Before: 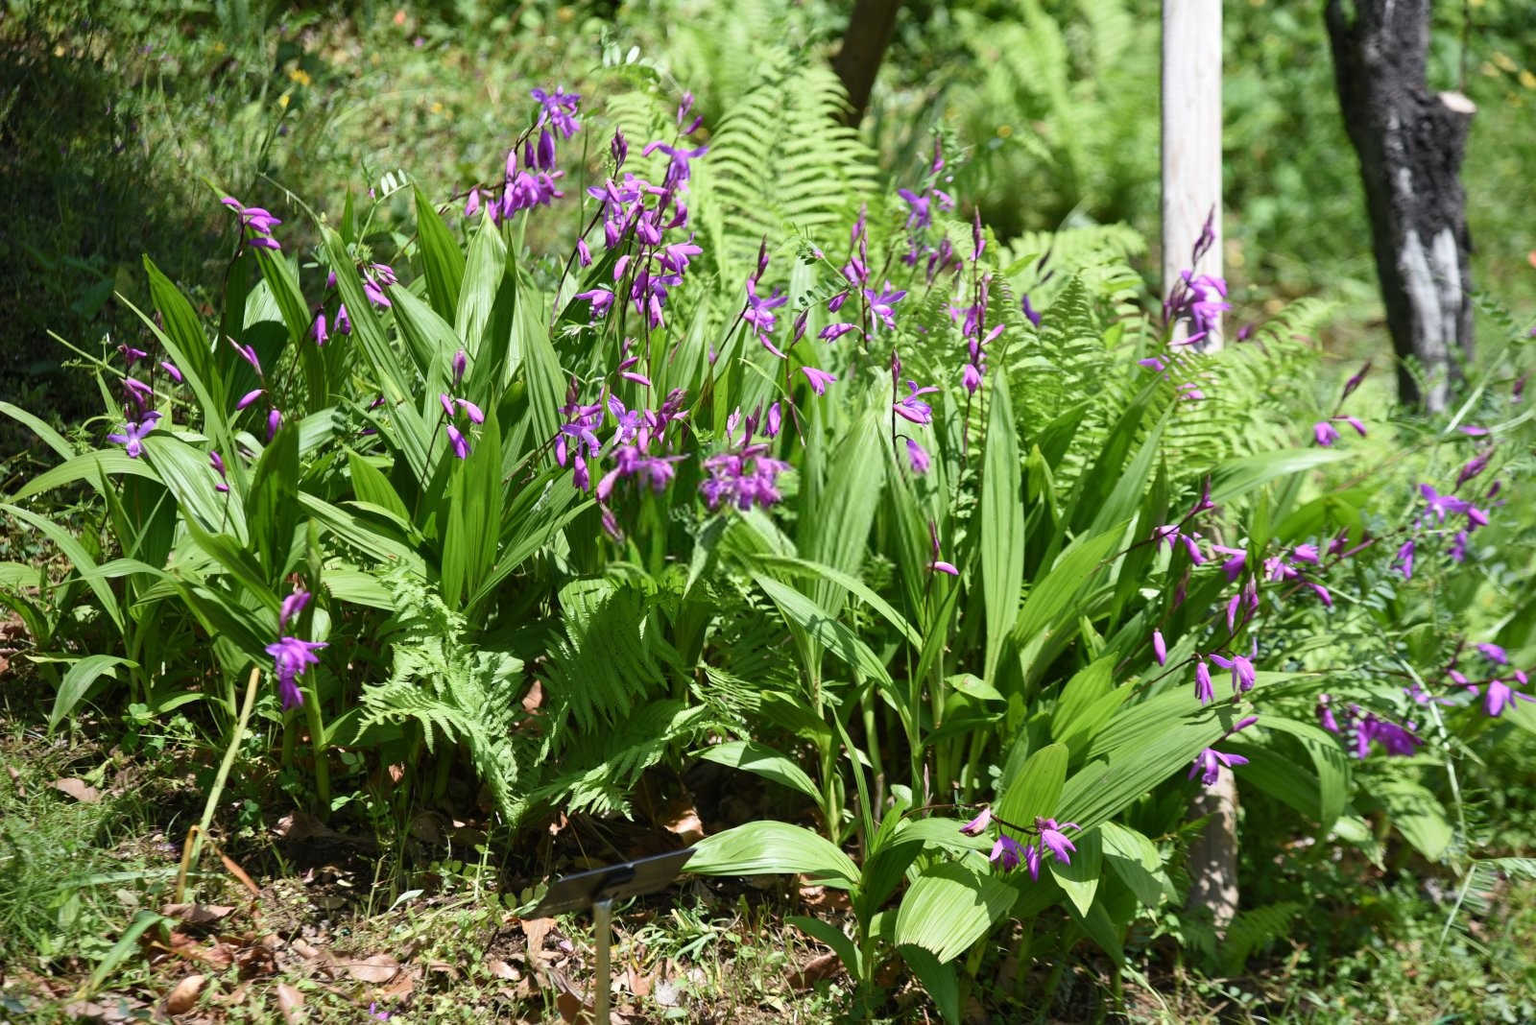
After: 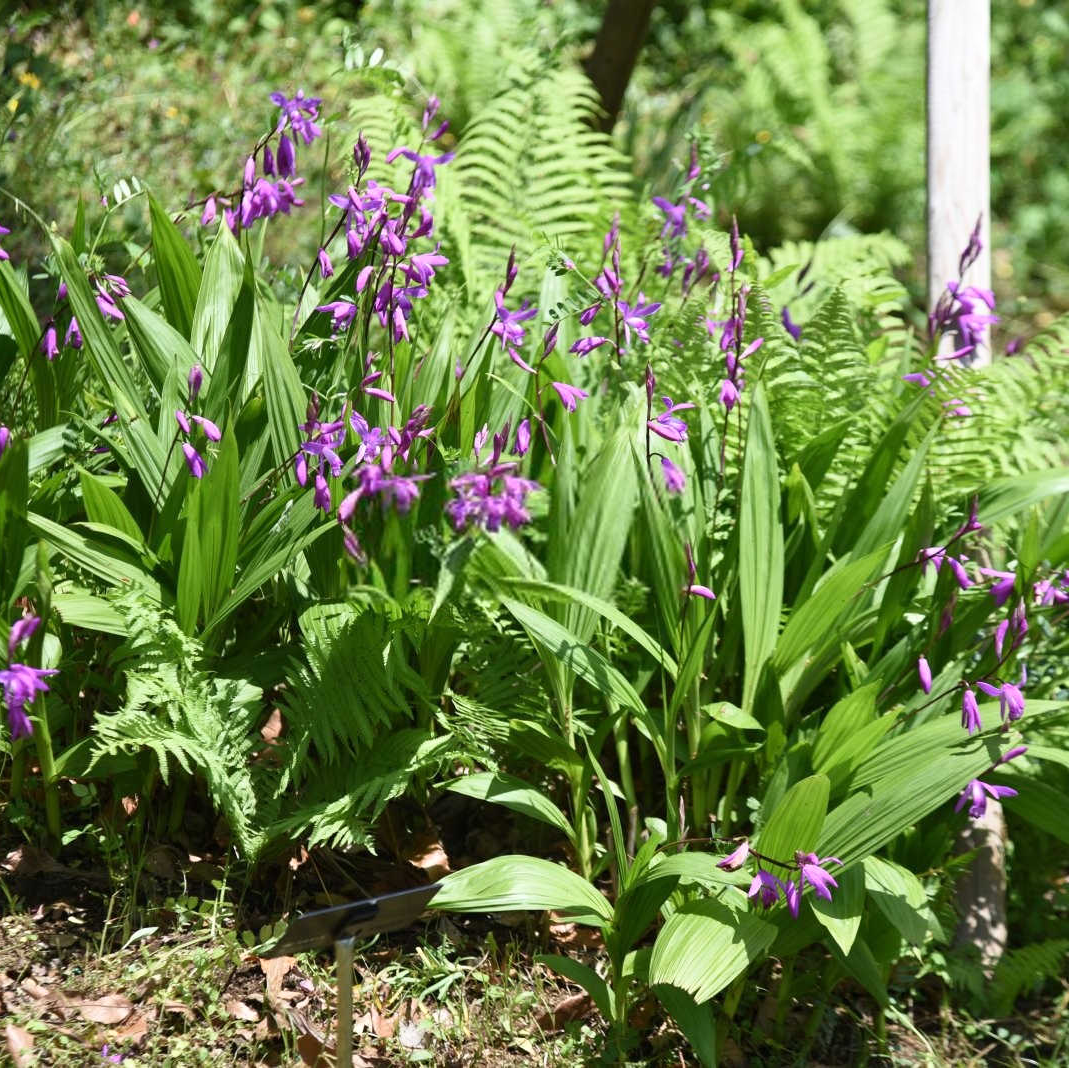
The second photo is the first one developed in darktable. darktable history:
shadows and highlights: shadows 0, highlights 40
crop and rotate: left 17.732%, right 15.423%
